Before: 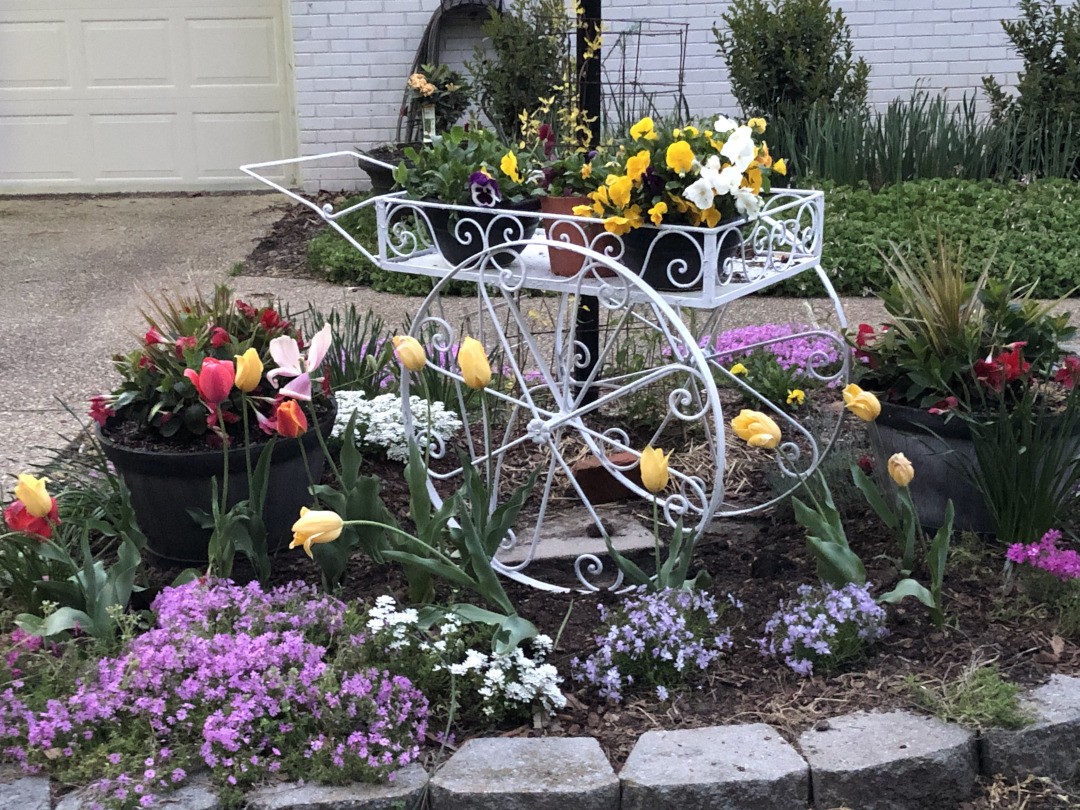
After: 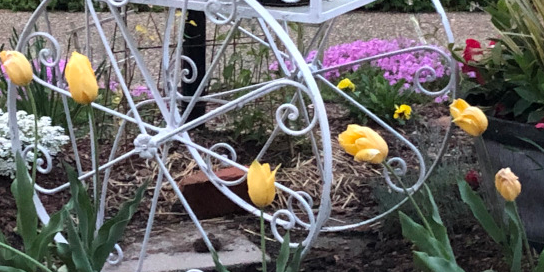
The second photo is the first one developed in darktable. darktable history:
haze removal: strength 0.014, distance 0.257, compatibility mode true, adaptive false
crop: left 36.474%, top 35.232%, right 13.071%, bottom 31.108%
